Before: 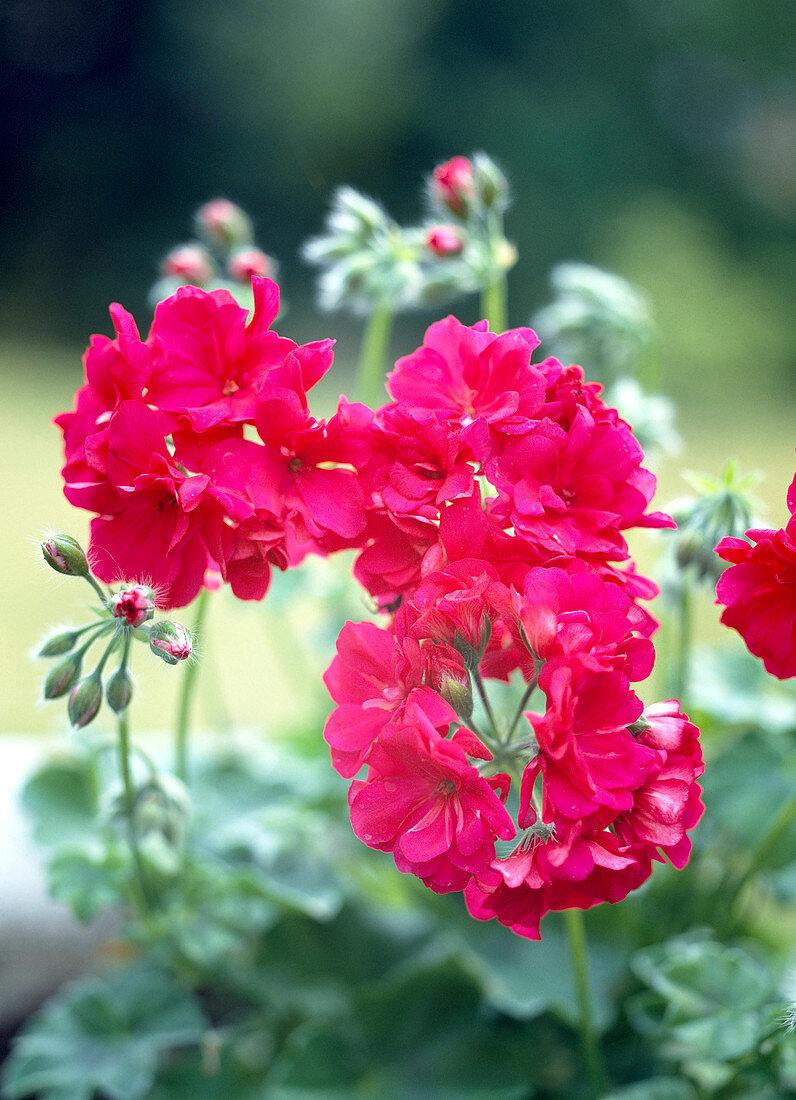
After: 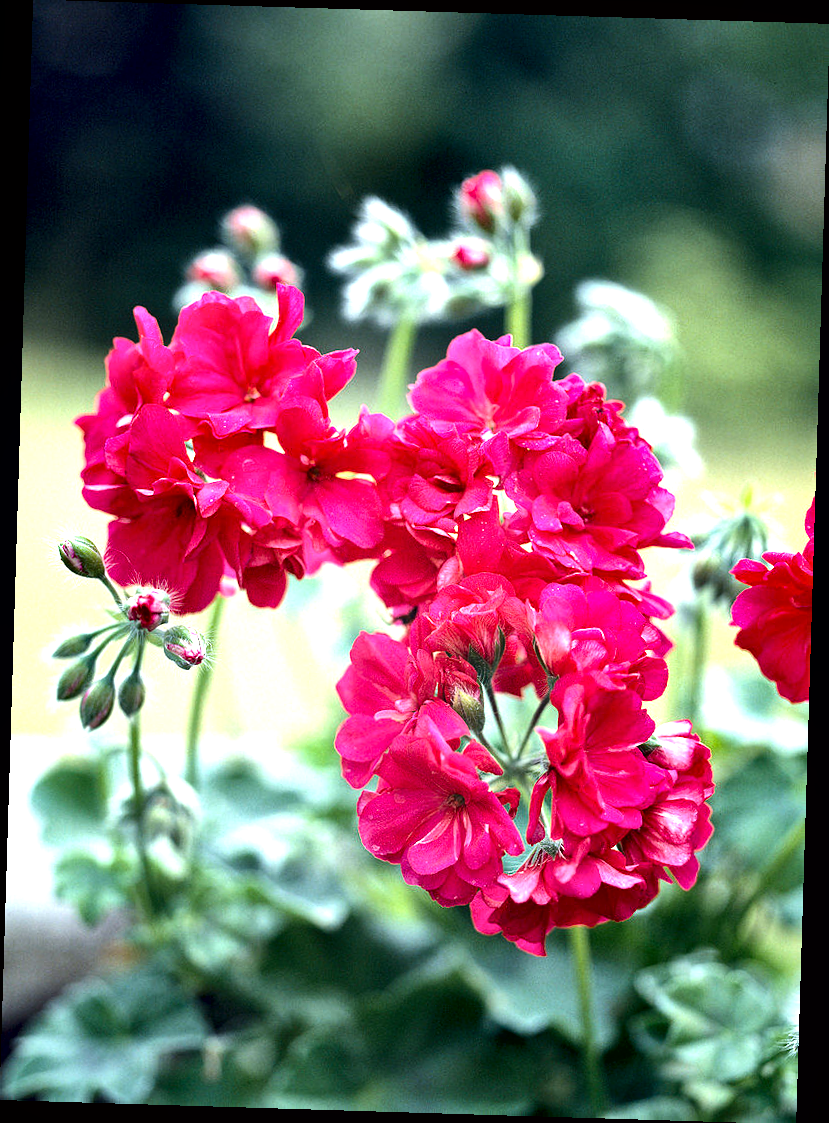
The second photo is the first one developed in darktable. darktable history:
crop and rotate: angle -1.75°
tone equalizer: -8 EV -0.378 EV, -7 EV -0.369 EV, -6 EV -0.324 EV, -5 EV -0.246 EV, -3 EV 0.188 EV, -2 EV 0.343 EV, -1 EV 0.378 EV, +0 EV 0.4 EV, edges refinement/feathering 500, mask exposure compensation -1.57 EV, preserve details no
contrast equalizer: octaves 7, y [[0.6 ×6], [0.55 ×6], [0 ×6], [0 ×6], [0 ×6]], mix 0.584
local contrast: mode bilateral grid, contrast 49, coarseness 50, detail 150%, midtone range 0.2
